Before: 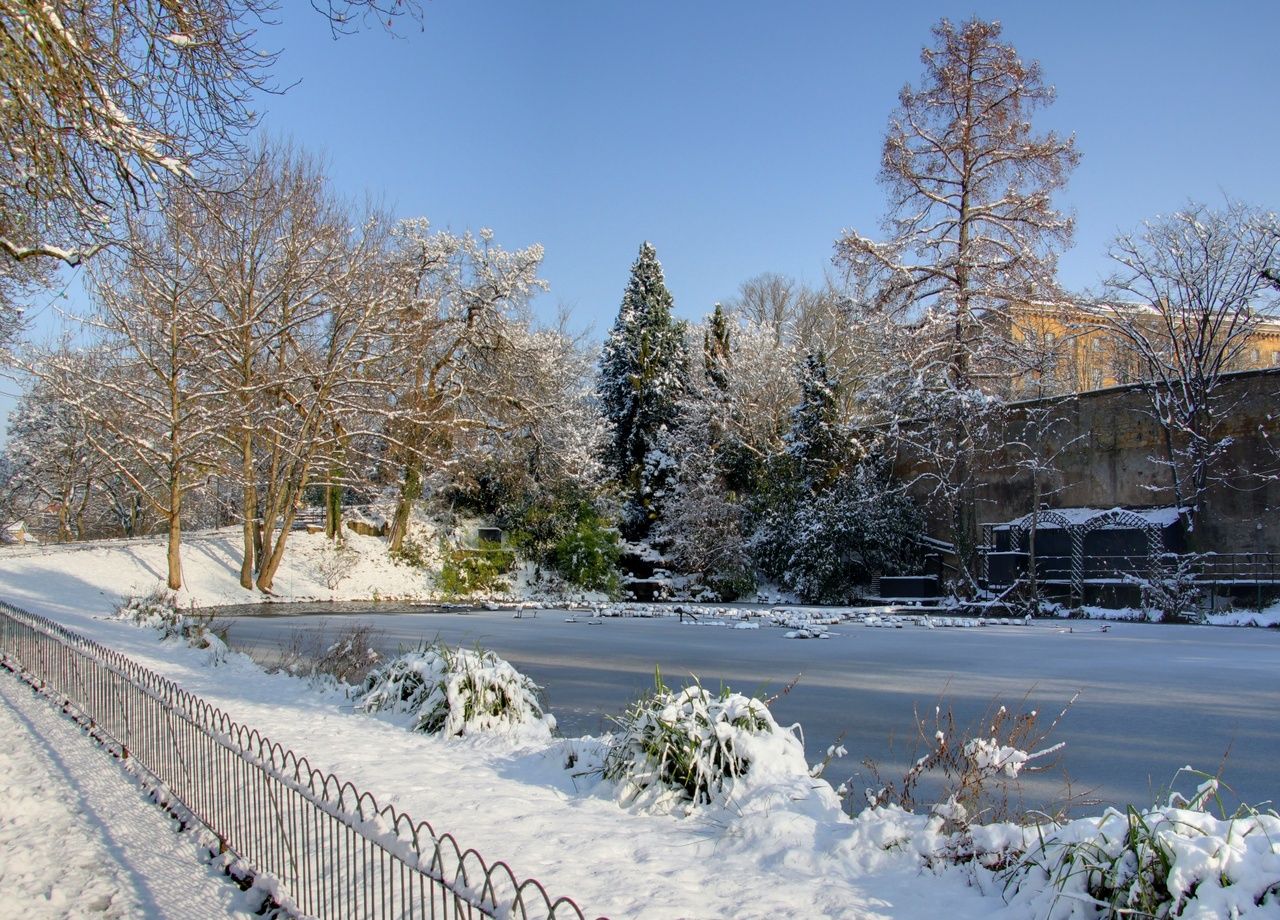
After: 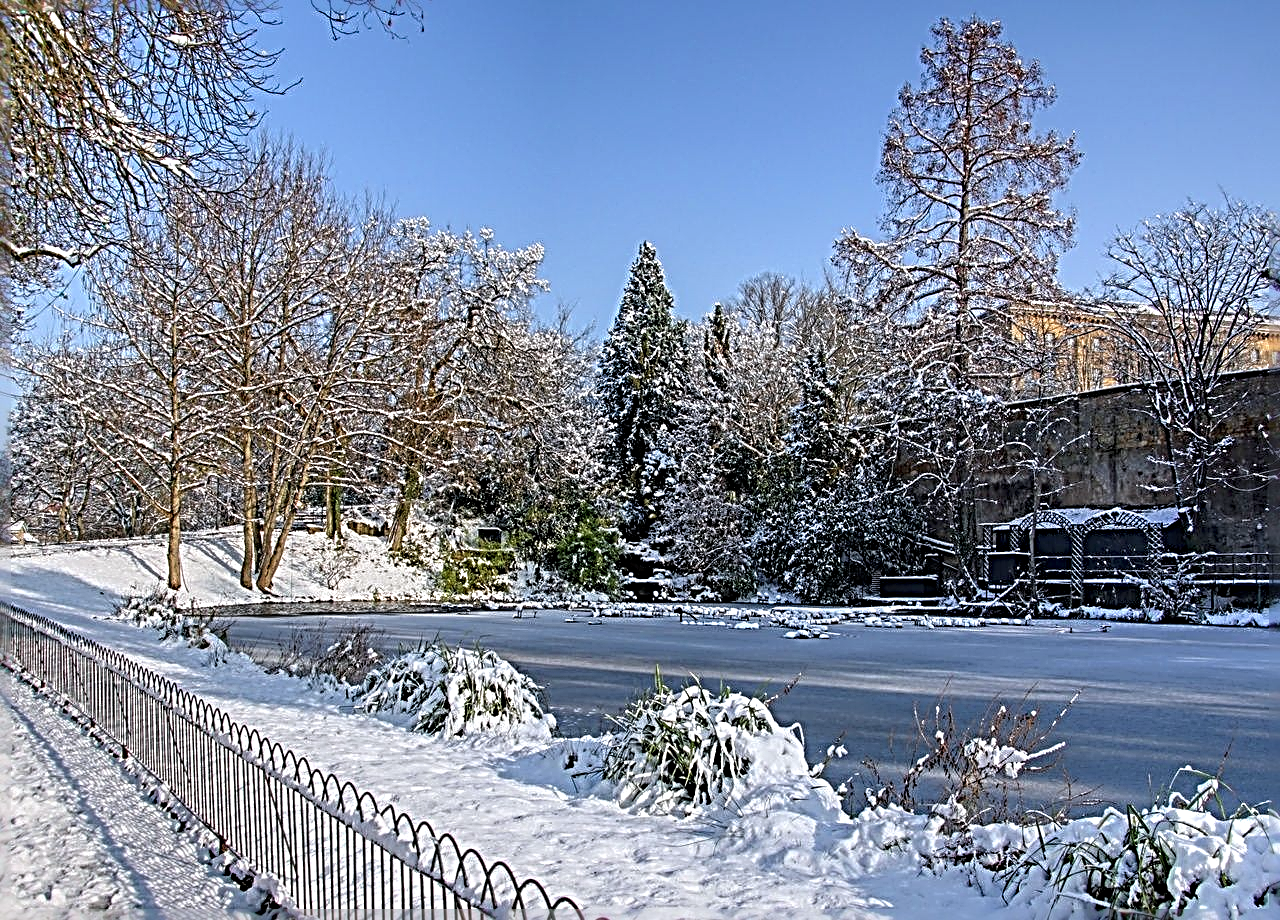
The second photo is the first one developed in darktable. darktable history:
sharpen: radius 4.001, amount 2
color calibration: illuminant as shot in camera, x 0.358, y 0.373, temperature 4628.91 K
local contrast: on, module defaults
